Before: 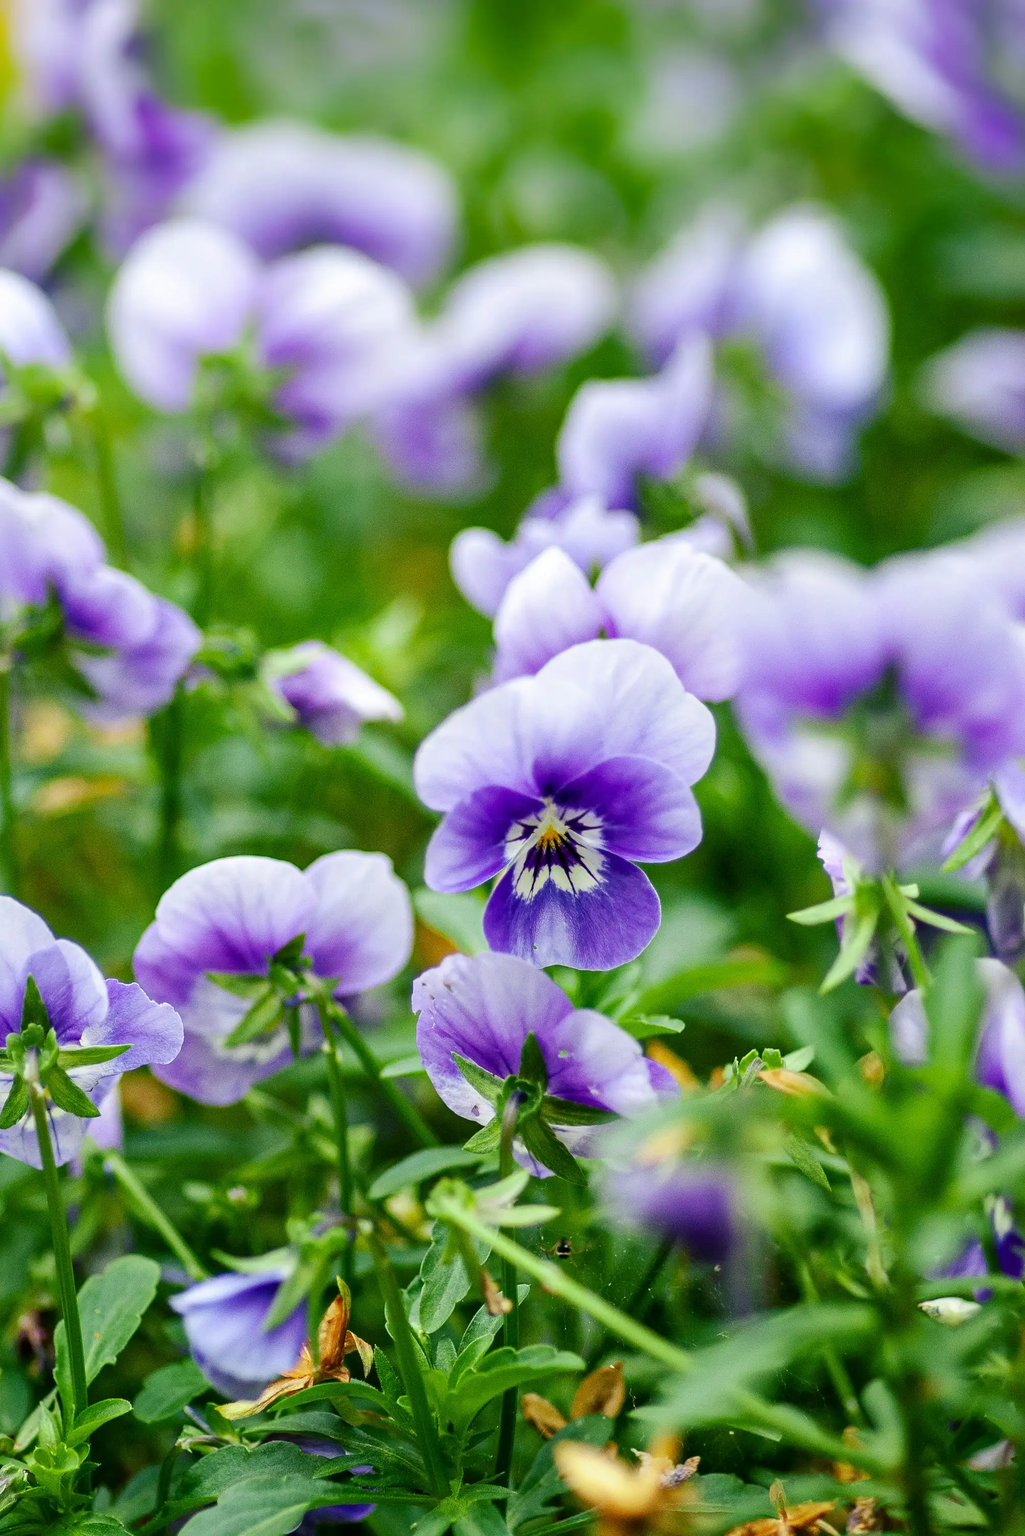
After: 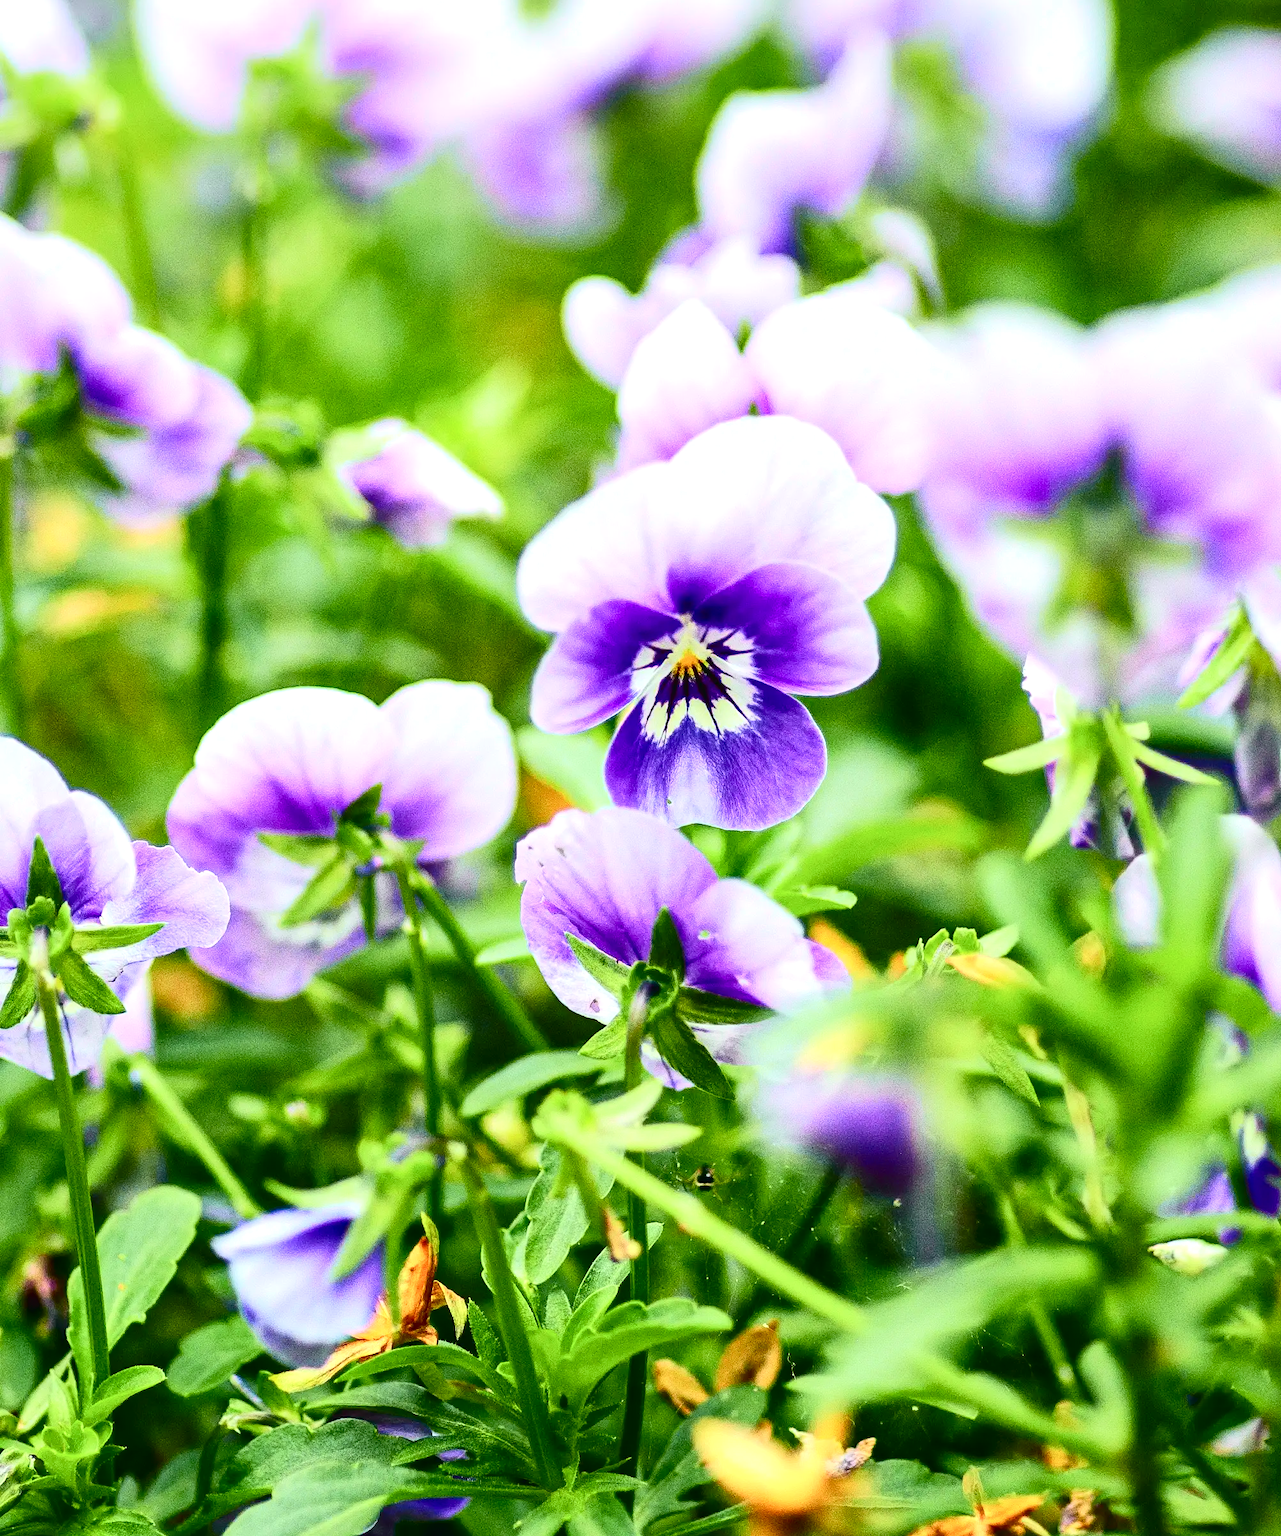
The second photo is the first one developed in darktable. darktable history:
exposure: exposure 0.6 EV, compensate highlight preservation false
crop and rotate: top 19.998%
tone curve: curves: ch0 [(0, 0.028) (0.037, 0.05) (0.123, 0.108) (0.19, 0.164) (0.269, 0.247) (0.475, 0.533) (0.595, 0.695) (0.718, 0.823) (0.855, 0.913) (1, 0.982)]; ch1 [(0, 0) (0.243, 0.245) (0.427, 0.41) (0.493, 0.481) (0.505, 0.502) (0.536, 0.545) (0.56, 0.582) (0.611, 0.644) (0.769, 0.807) (1, 1)]; ch2 [(0, 0) (0.249, 0.216) (0.349, 0.321) (0.424, 0.442) (0.476, 0.483) (0.498, 0.499) (0.517, 0.519) (0.532, 0.55) (0.569, 0.608) (0.614, 0.661) (0.706, 0.75) (0.808, 0.809) (0.991, 0.968)], color space Lab, independent channels, preserve colors none
contrast equalizer: octaves 7, y [[0.6 ×6], [0.55 ×6], [0 ×6], [0 ×6], [0 ×6]], mix 0.15
